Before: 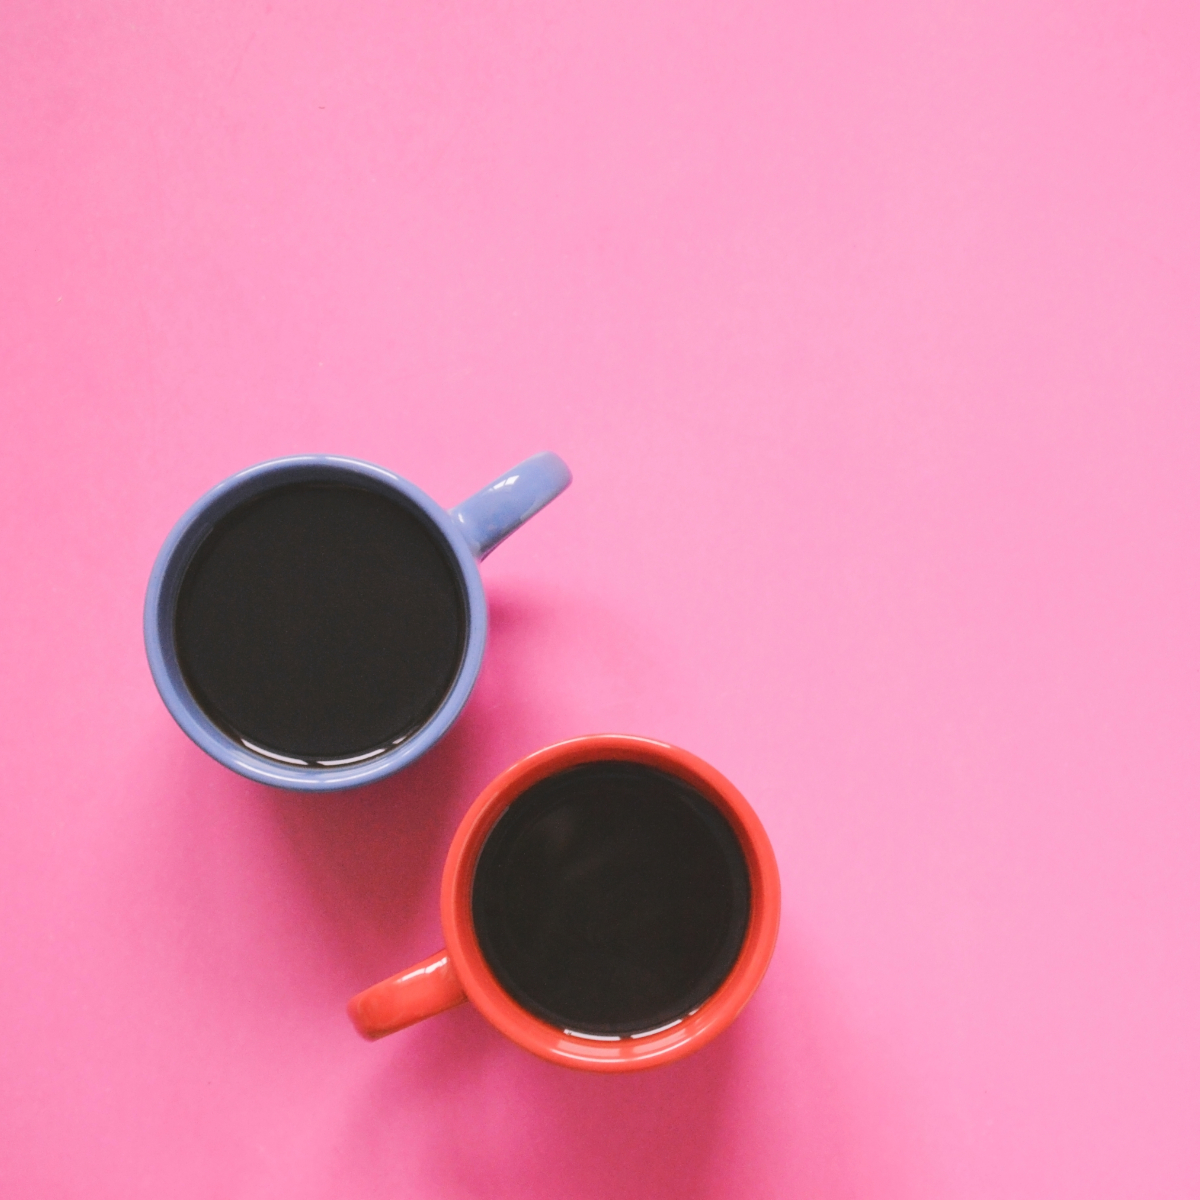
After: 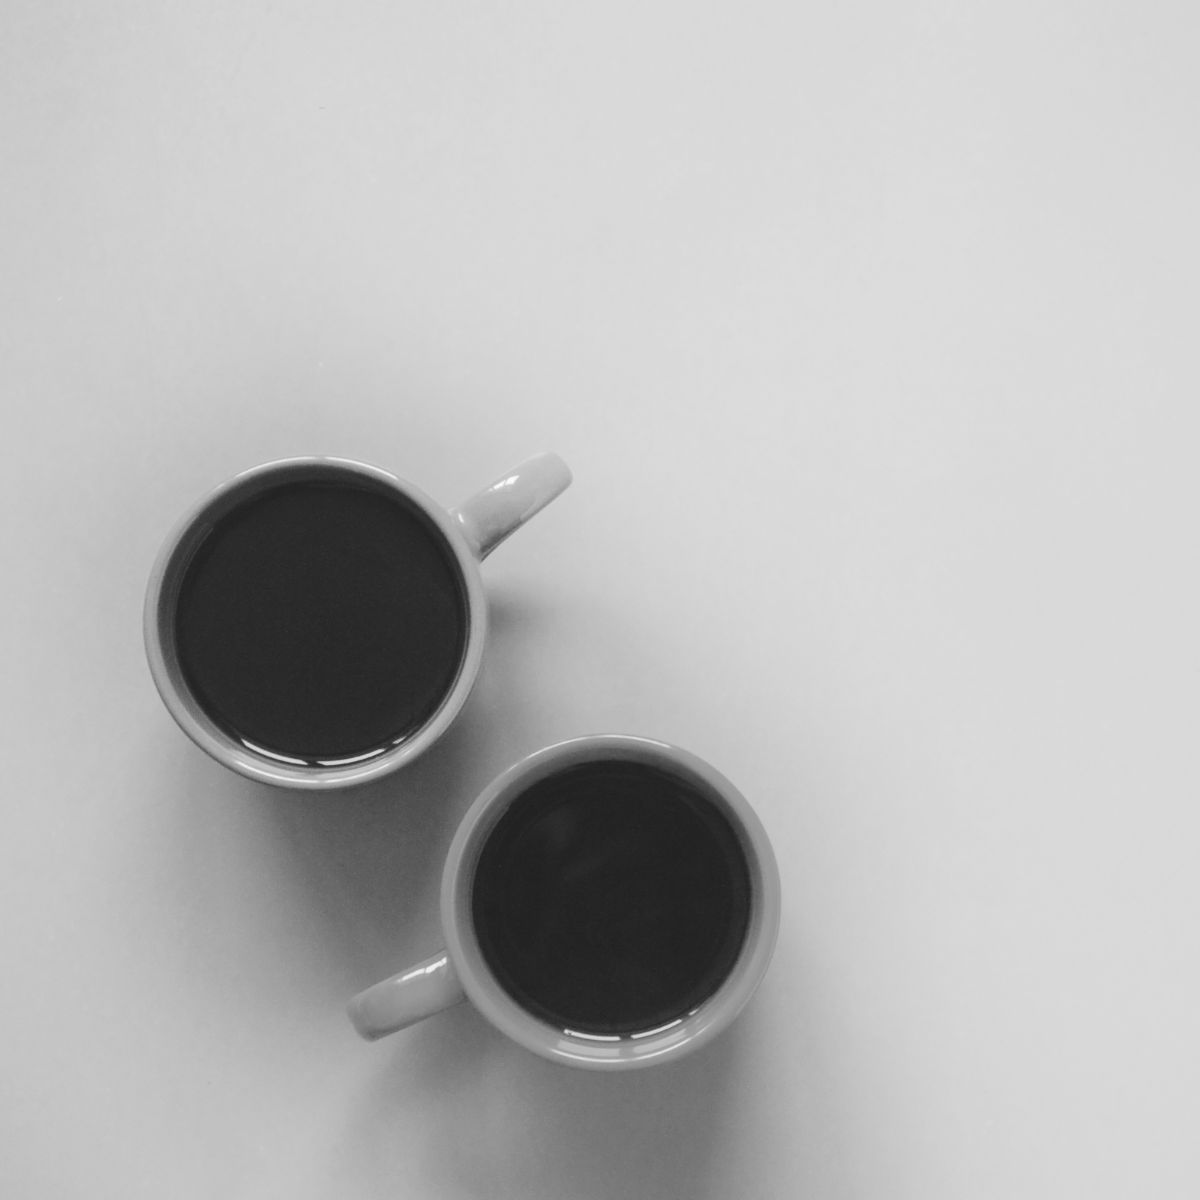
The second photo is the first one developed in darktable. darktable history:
color balance rgb: shadows lift › chroma 4.41%, shadows lift › hue 27°, power › chroma 2.5%, power › hue 70°, highlights gain › chroma 1%, highlights gain › hue 27°, saturation formula JzAzBz (2021)
monochrome: size 3.1
shadows and highlights: shadows -40.15, highlights 62.88, soften with gaussian
